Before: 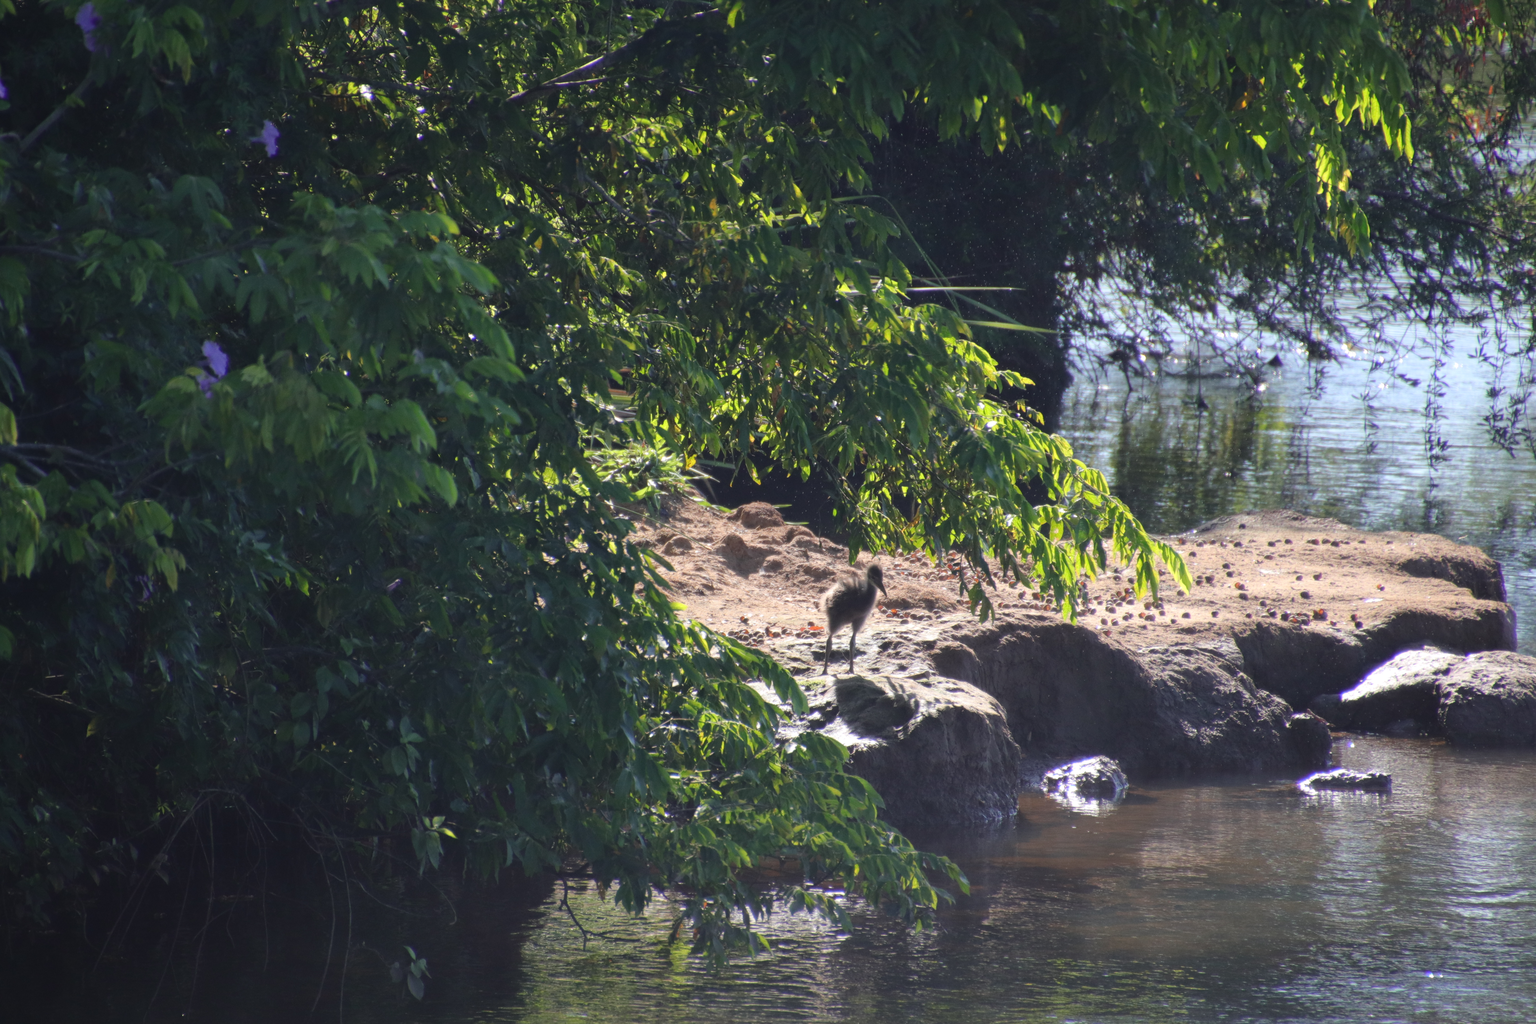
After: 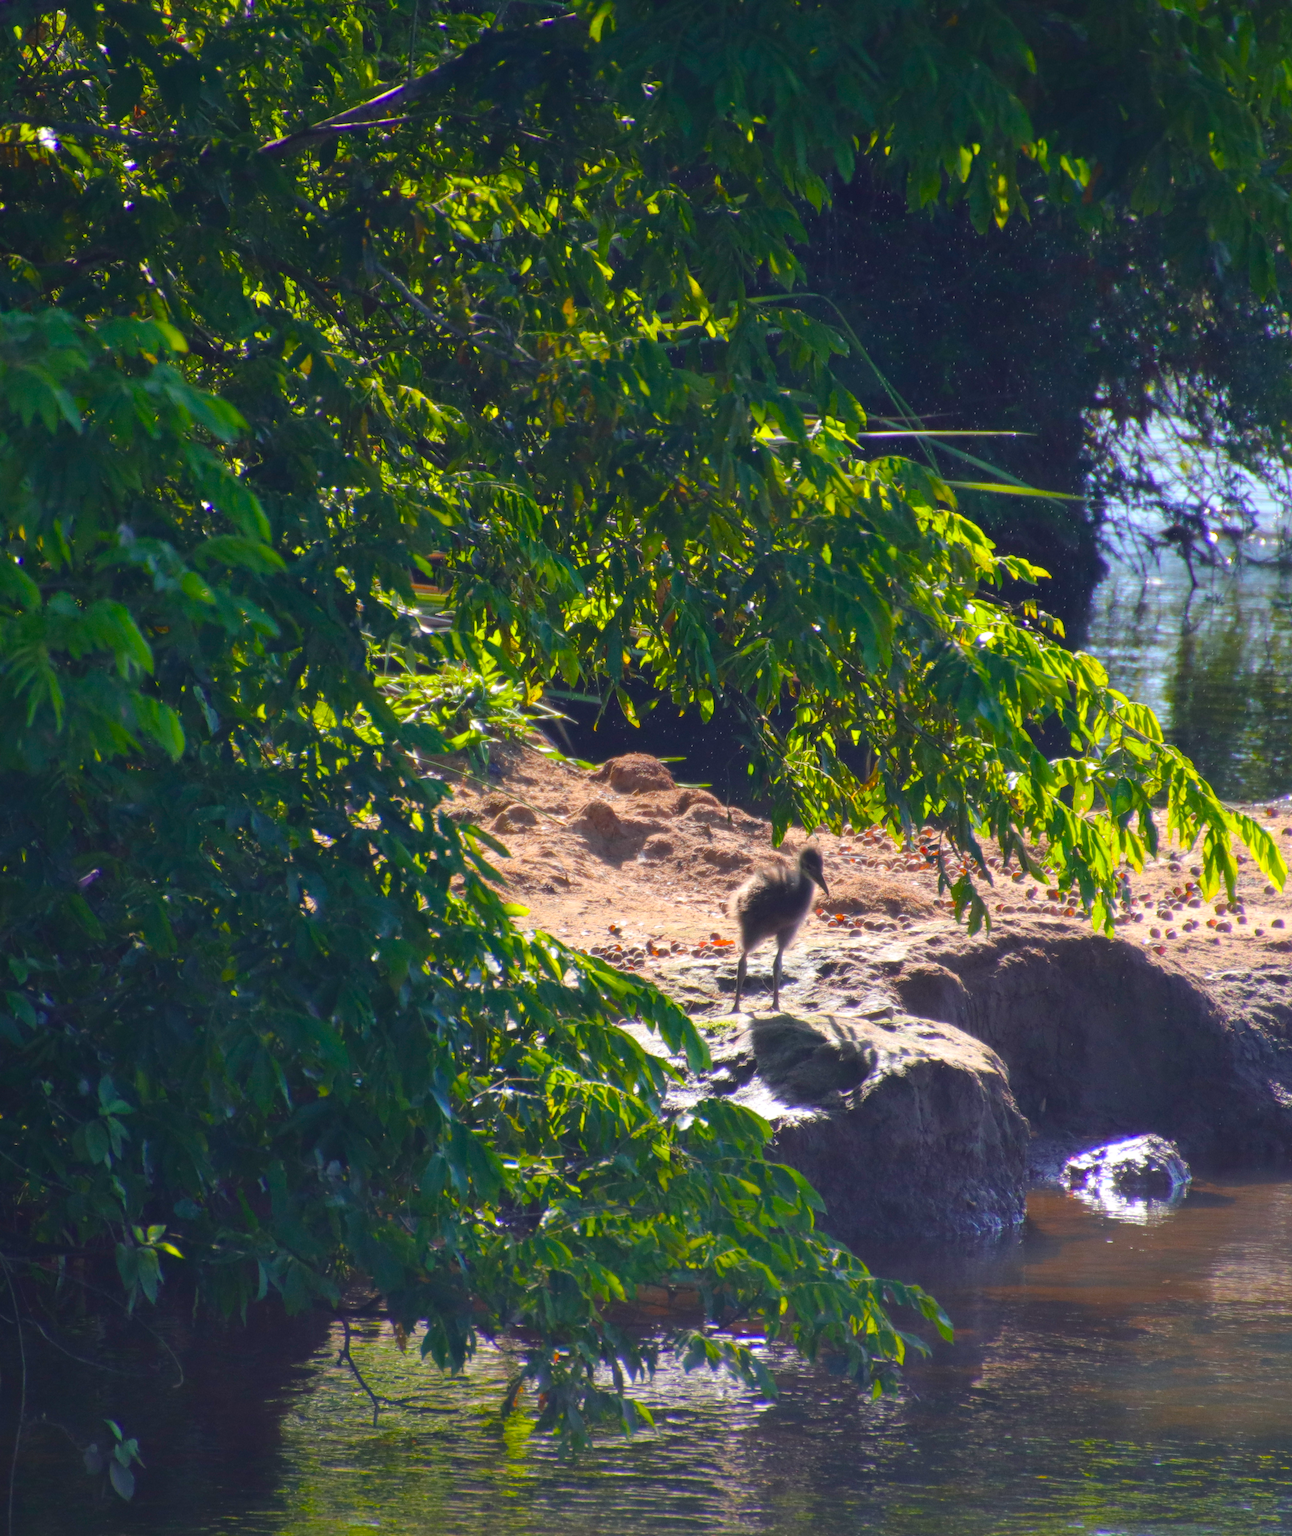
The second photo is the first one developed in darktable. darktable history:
color balance rgb: shadows lift › hue 87.76°, linear chroma grading › global chroma 14.892%, perceptual saturation grading › global saturation 36.166%, perceptual saturation grading › shadows 35.481%, global vibrance 20%
crop: left 21.794%, right 22.116%, bottom 0.001%
